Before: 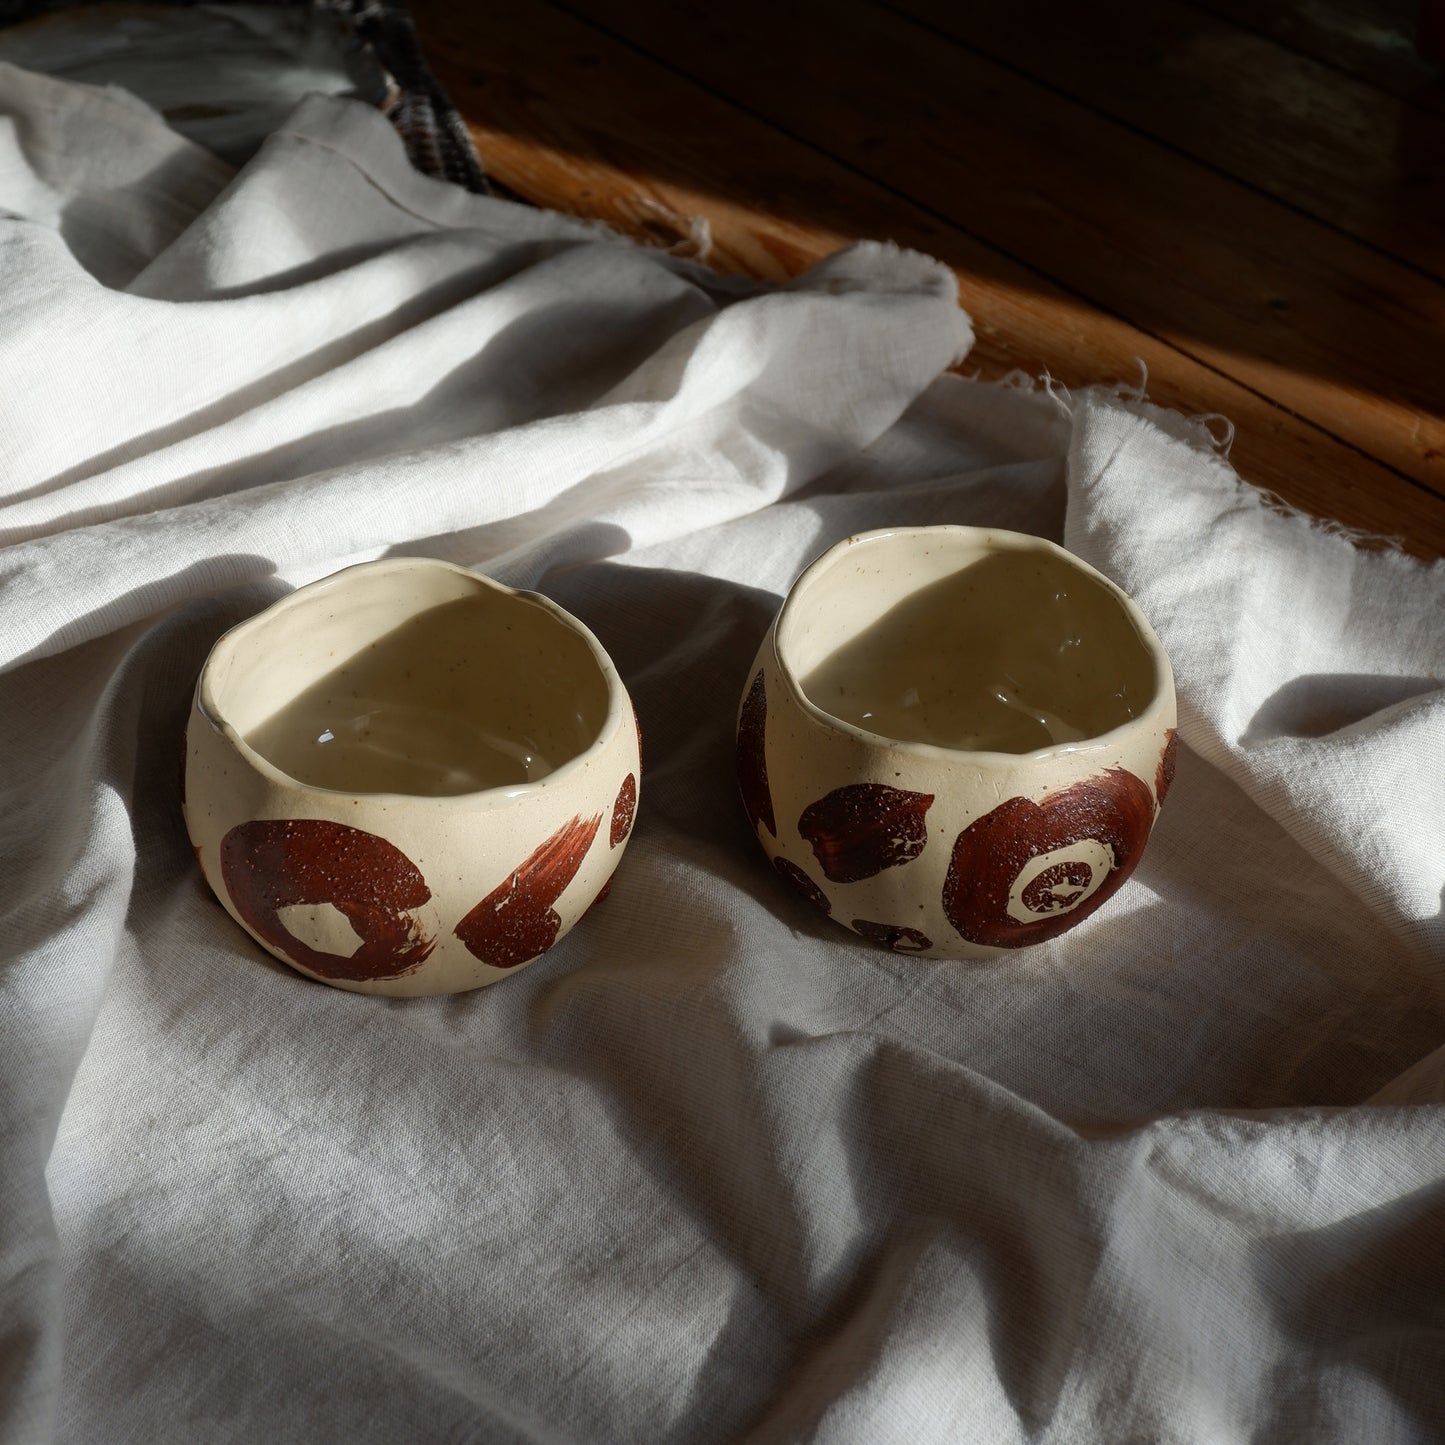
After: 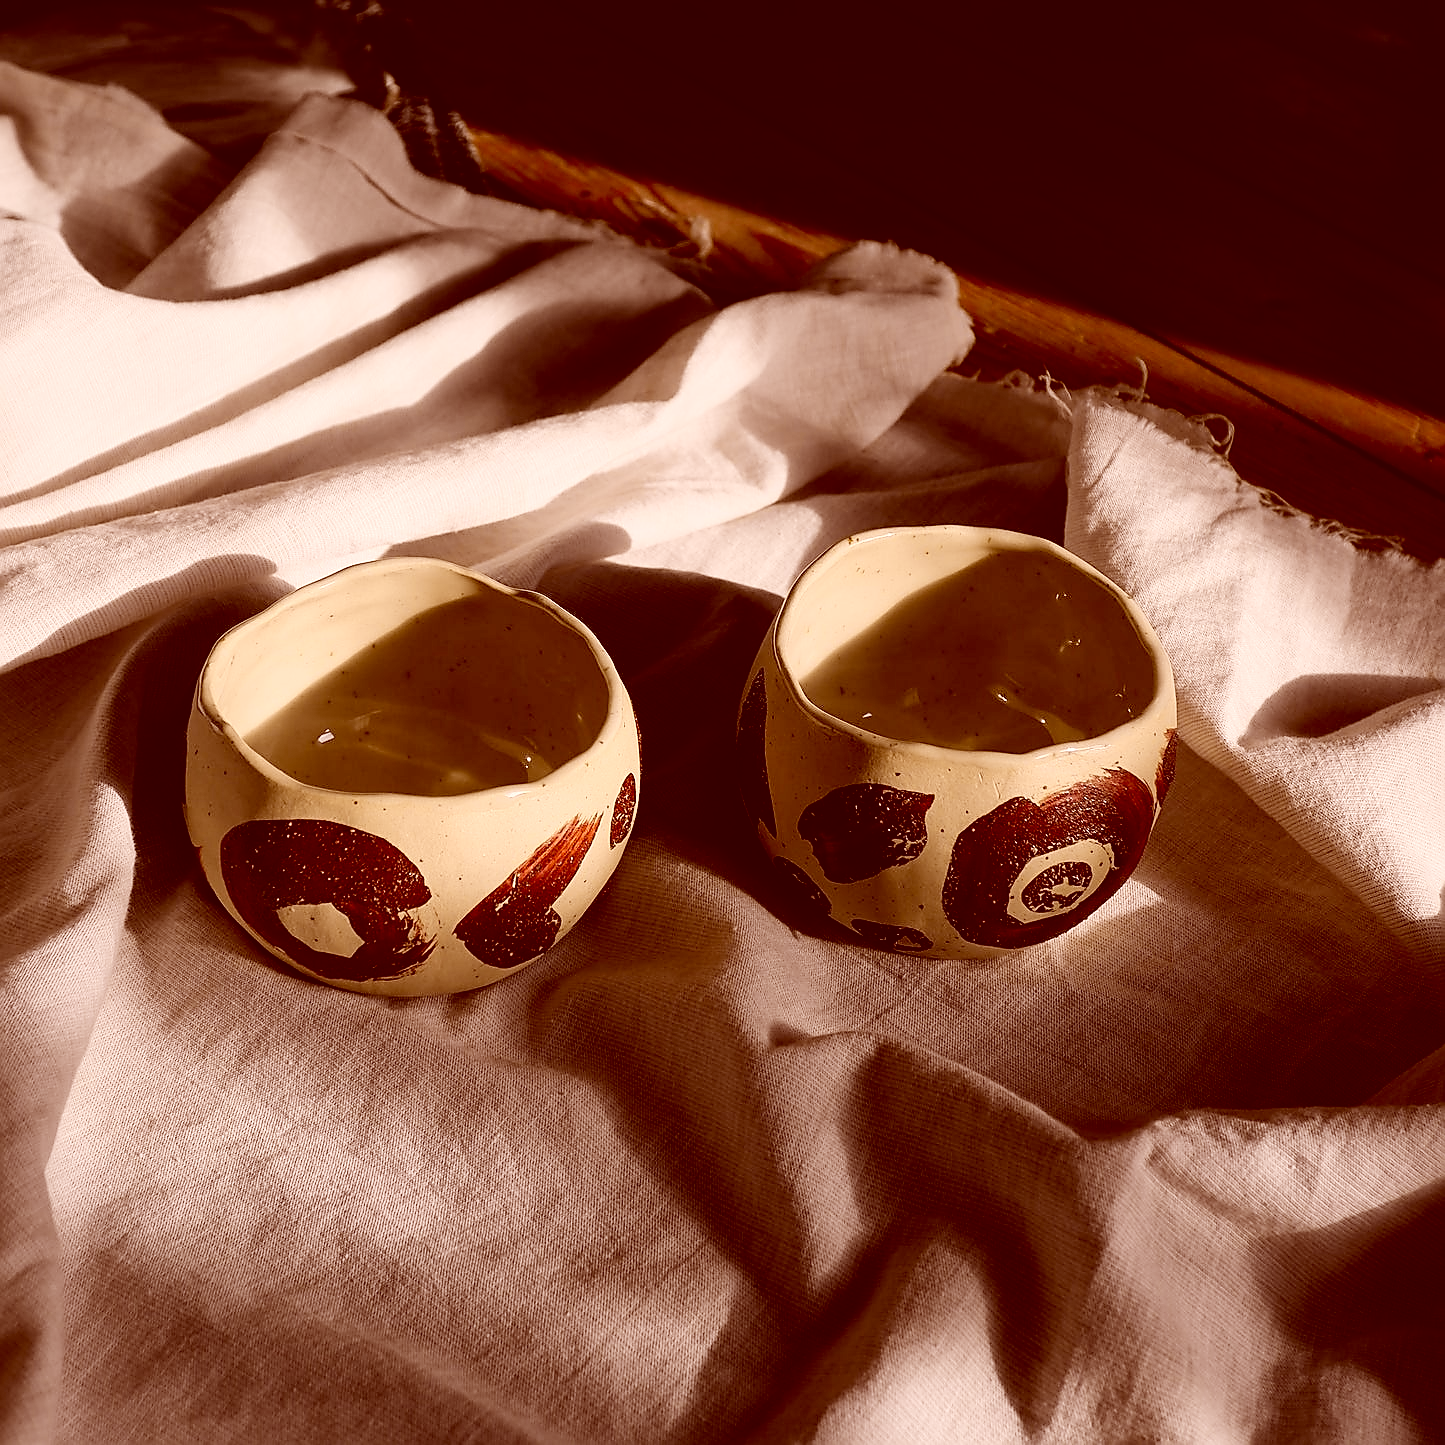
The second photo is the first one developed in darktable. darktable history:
local contrast: mode bilateral grid, contrast 20, coarseness 50, detail 120%, midtone range 0.2
tone curve: curves: ch0 [(0, 0) (0.136, 0.084) (0.346, 0.366) (0.489, 0.559) (0.66, 0.748) (0.849, 0.902) (1, 0.974)]; ch1 [(0, 0) (0.353, 0.344) (0.45, 0.46) (0.498, 0.498) (0.521, 0.512) (0.563, 0.559) (0.592, 0.605) (0.641, 0.673) (1, 1)]; ch2 [(0, 0) (0.333, 0.346) (0.375, 0.375) (0.424, 0.43) (0.476, 0.492) (0.502, 0.502) (0.524, 0.531) (0.579, 0.61) (0.612, 0.644) (0.641, 0.722) (1, 1)], color space Lab, independent channels, preserve colors none
color correction: highlights a* 9.03, highlights b* 8.71, shadows a* 40, shadows b* 40, saturation 0.8
sharpen: radius 1.4, amount 1.25, threshold 0.7
